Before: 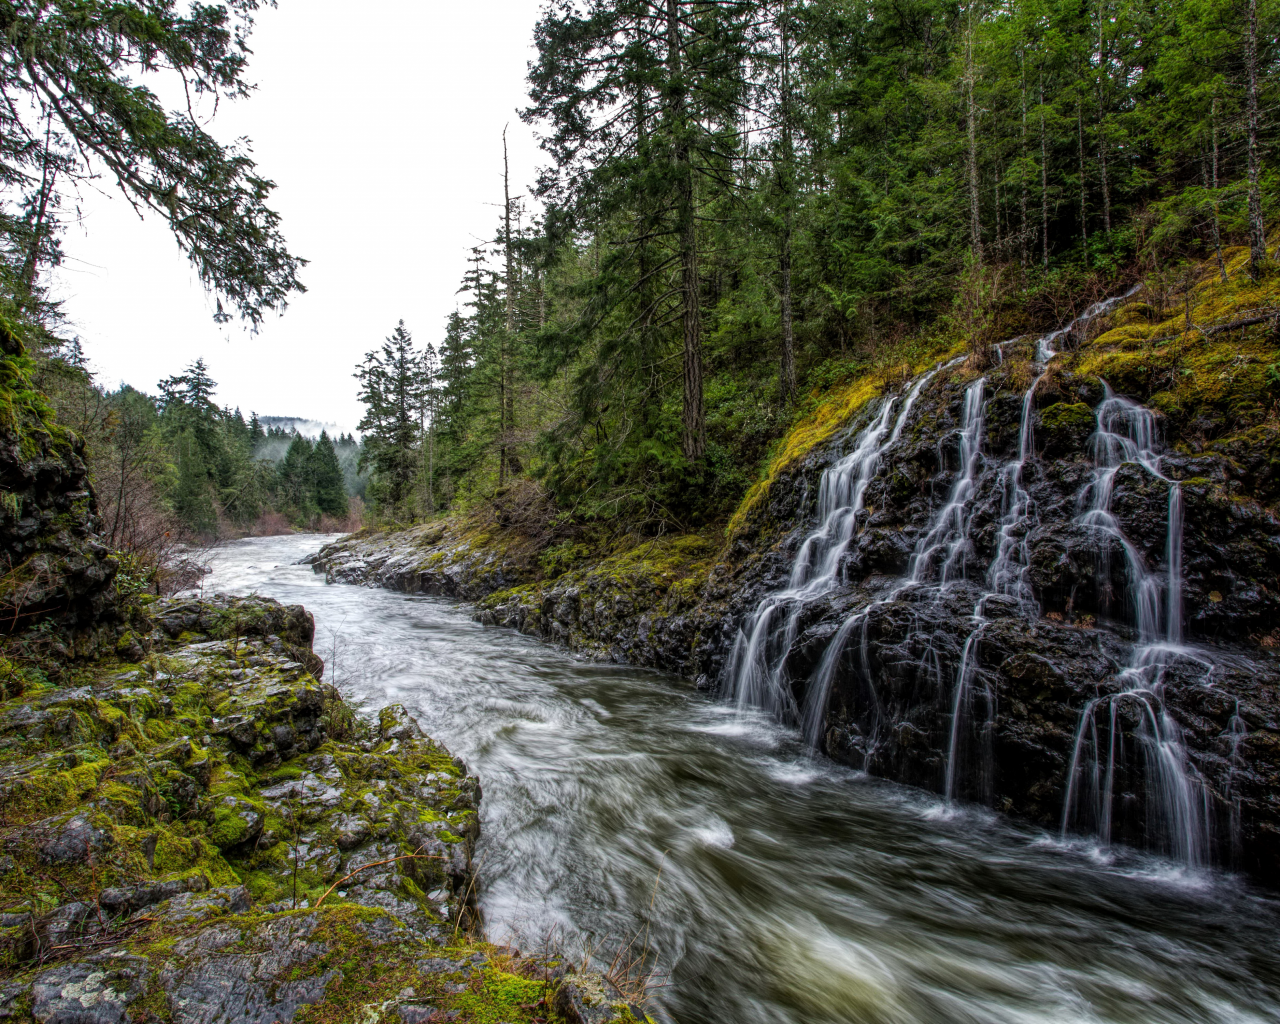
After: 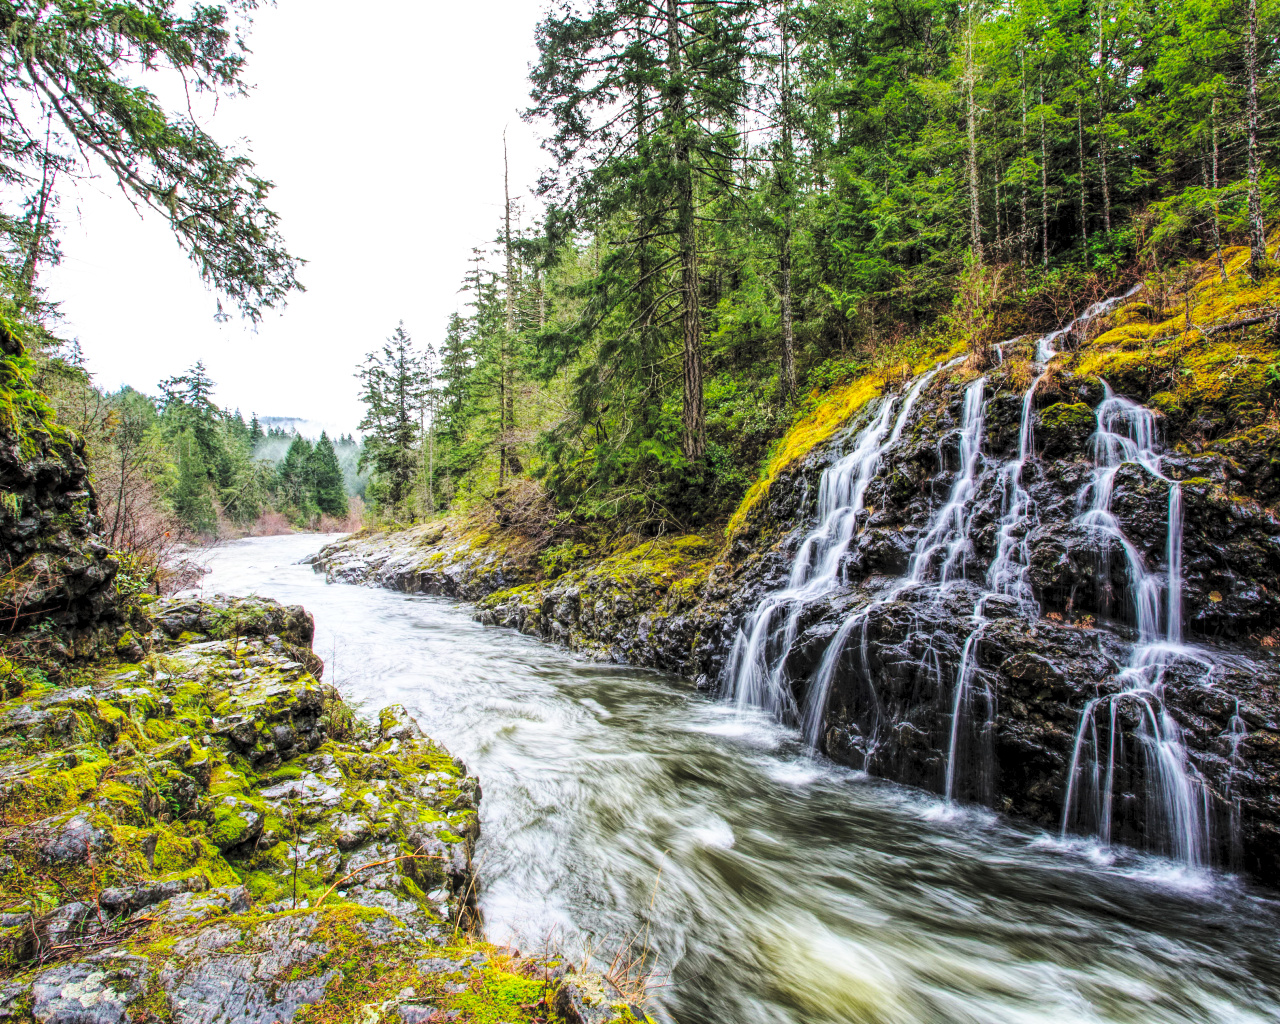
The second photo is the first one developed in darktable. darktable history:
base curve: curves: ch0 [(0, 0) (0.028, 0.03) (0.121, 0.232) (0.46, 0.748) (0.859, 0.968) (1, 1)], preserve colors none
contrast brightness saturation: contrast 0.1, brightness 0.3, saturation 0.14
